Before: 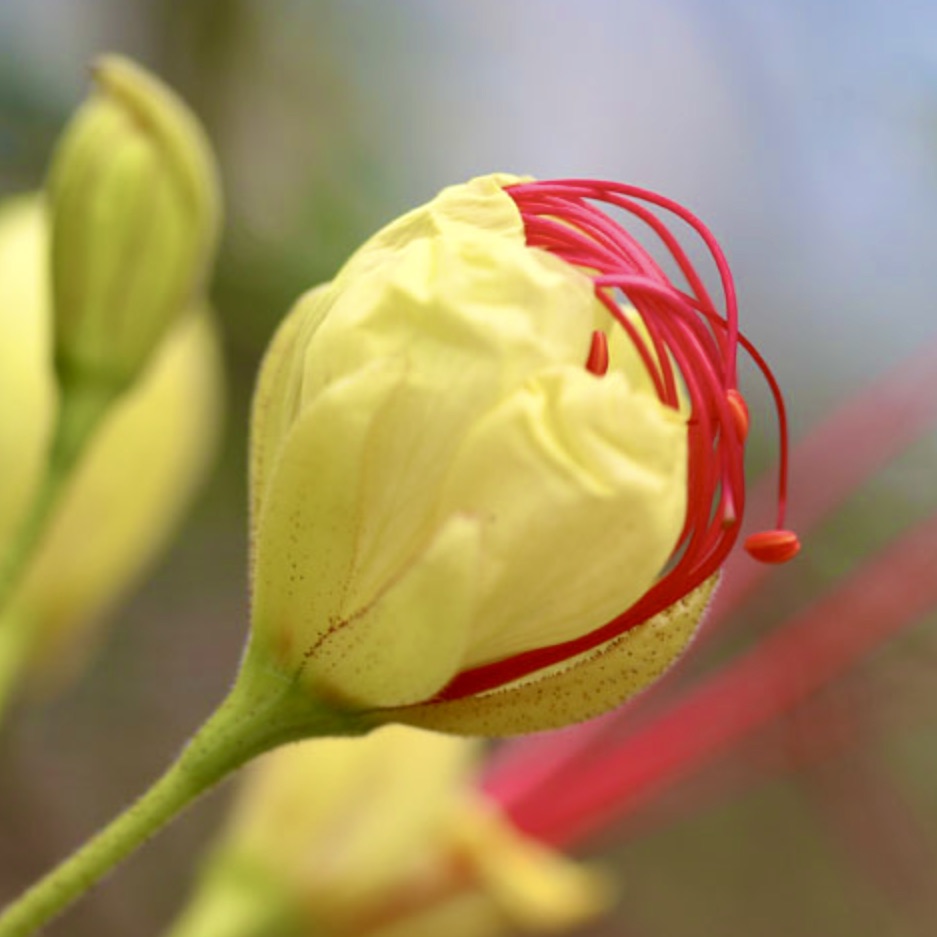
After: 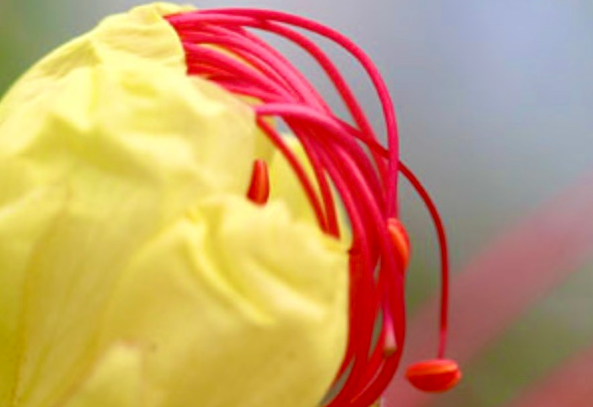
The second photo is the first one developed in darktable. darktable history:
crop: left 36.213%, top 18.279%, right 0.488%, bottom 38.202%
